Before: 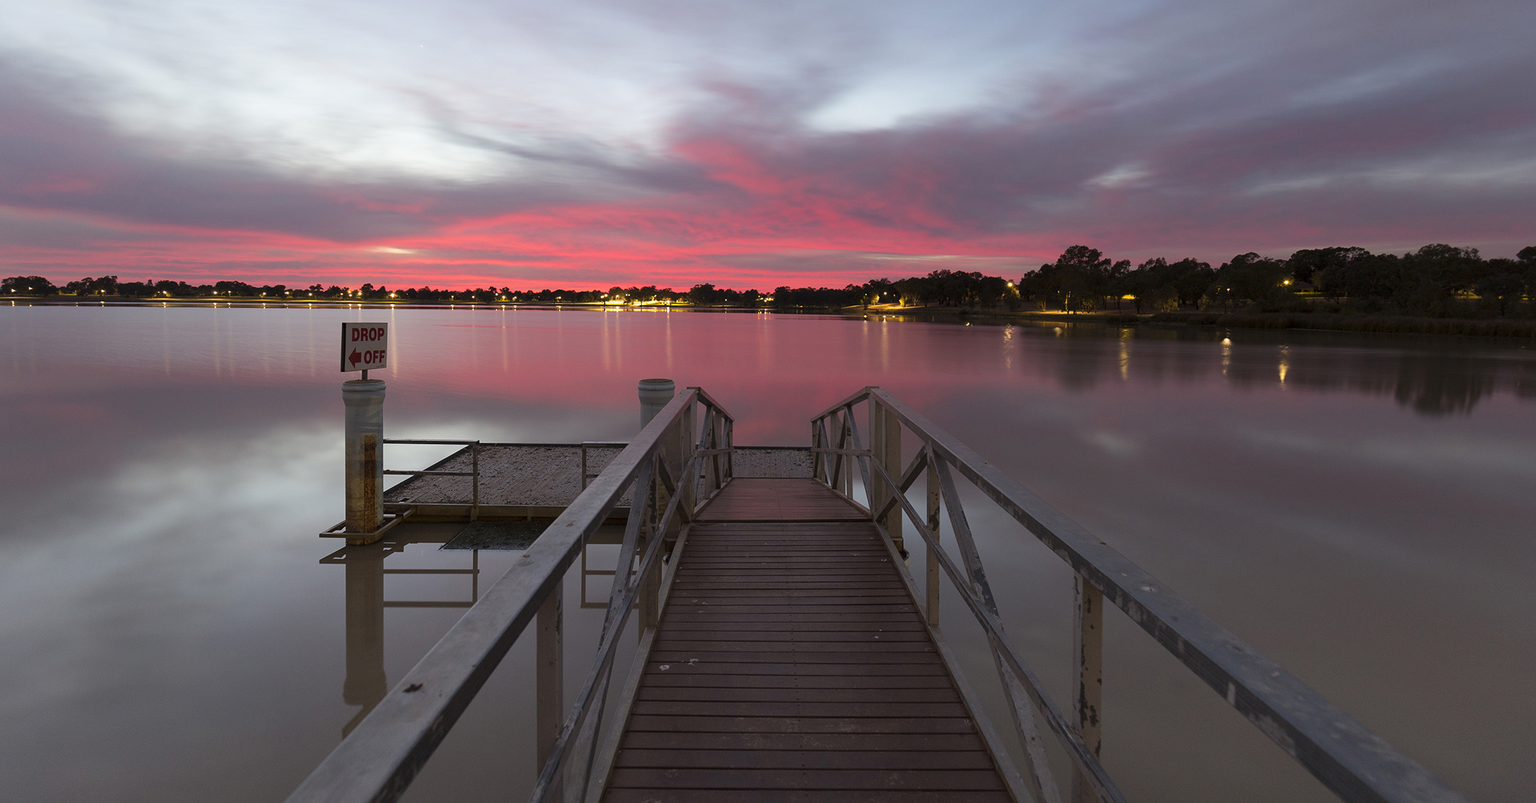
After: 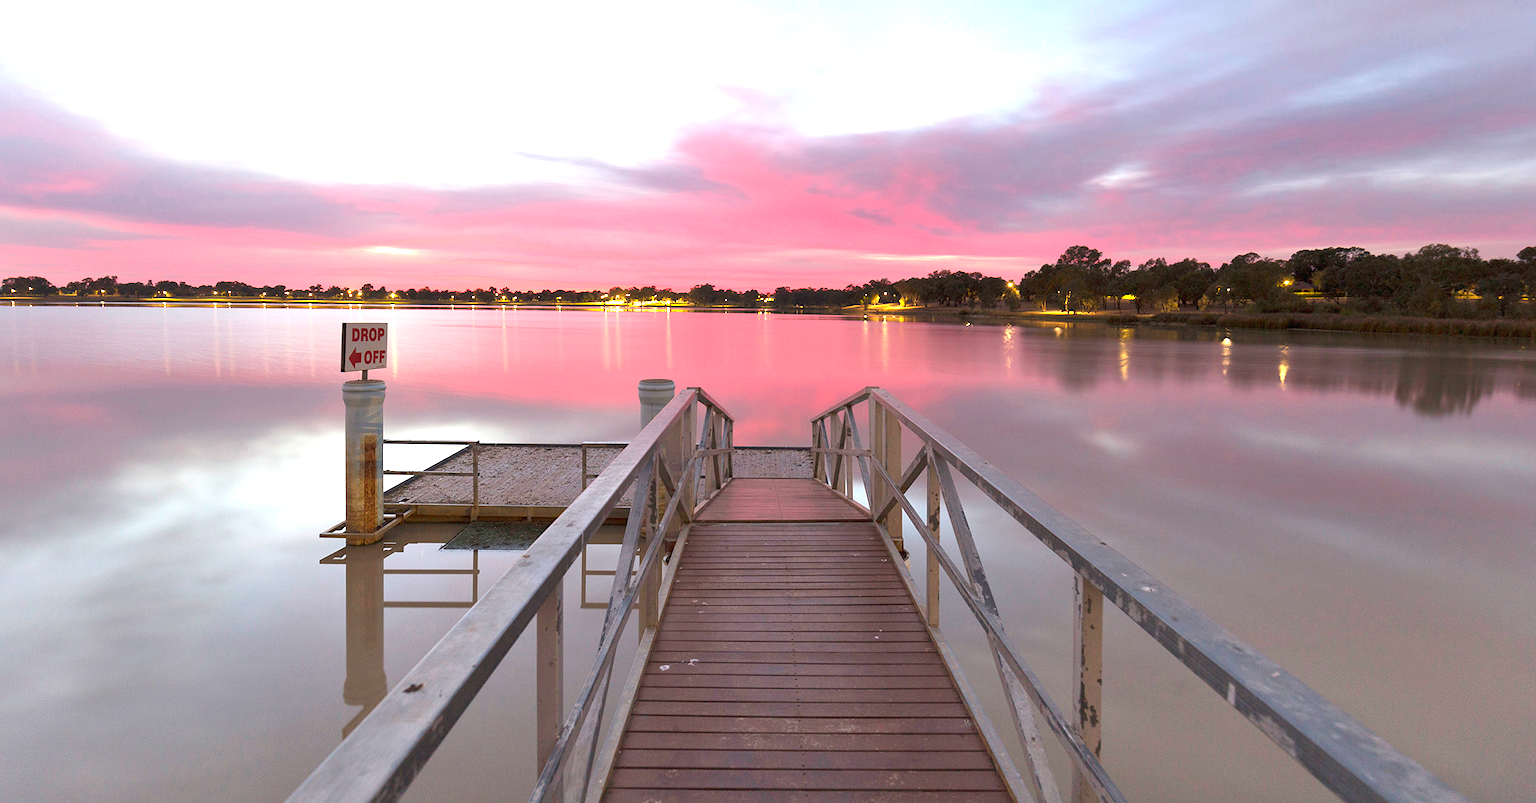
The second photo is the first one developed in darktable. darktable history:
exposure: black level correction 0, exposure 1.45 EV, compensate exposure bias true, compensate highlight preservation false
tone equalizer: -8 EV 1 EV, -7 EV 1 EV, -6 EV 1 EV, -5 EV 1 EV, -4 EV 1 EV, -3 EV 0.75 EV, -2 EV 0.5 EV, -1 EV 0.25 EV
